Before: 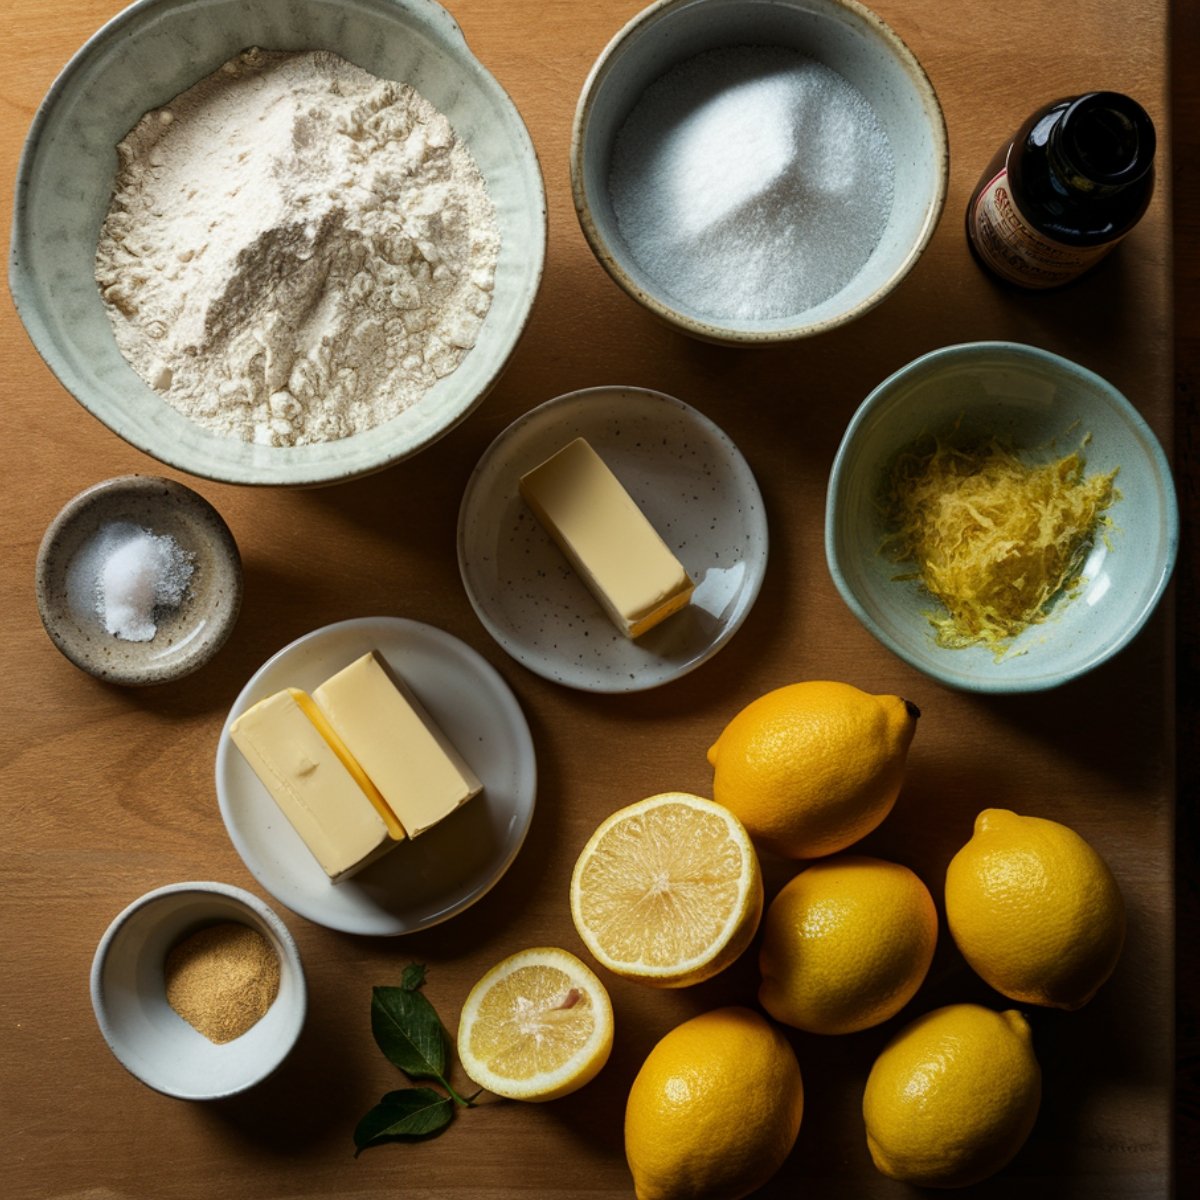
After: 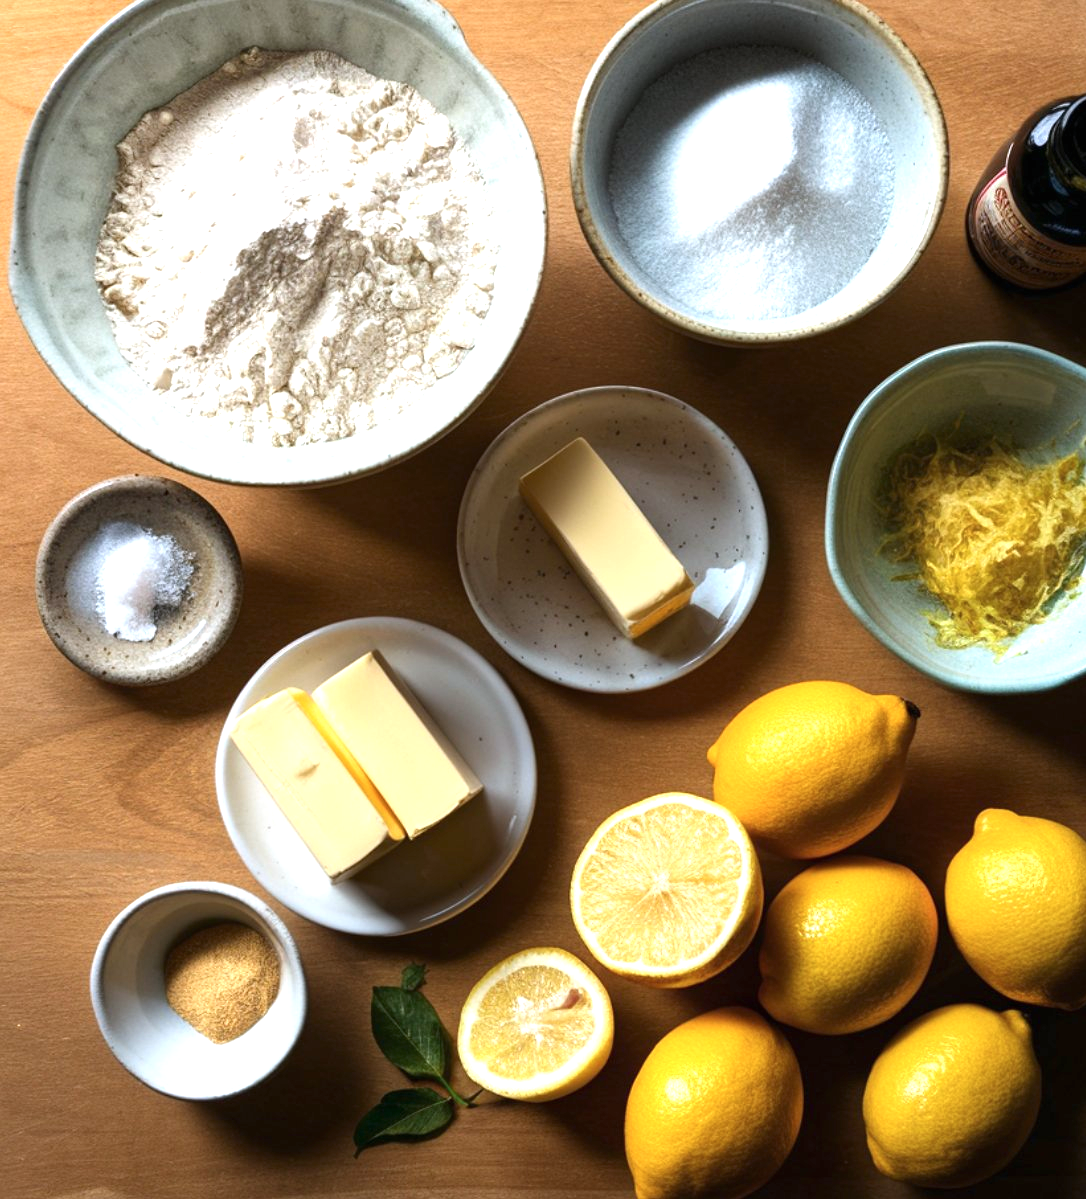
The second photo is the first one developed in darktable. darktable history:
exposure: black level correction 0, exposure 1 EV, compensate exposure bias true, compensate highlight preservation false
crop: right 9.484%, bottom 0.02%
color calibration: gray › normalize channels true, illuminant as shot in camera, x 0.358, y 0.373, temperature 4628.91 K, gamut compression 0.014
